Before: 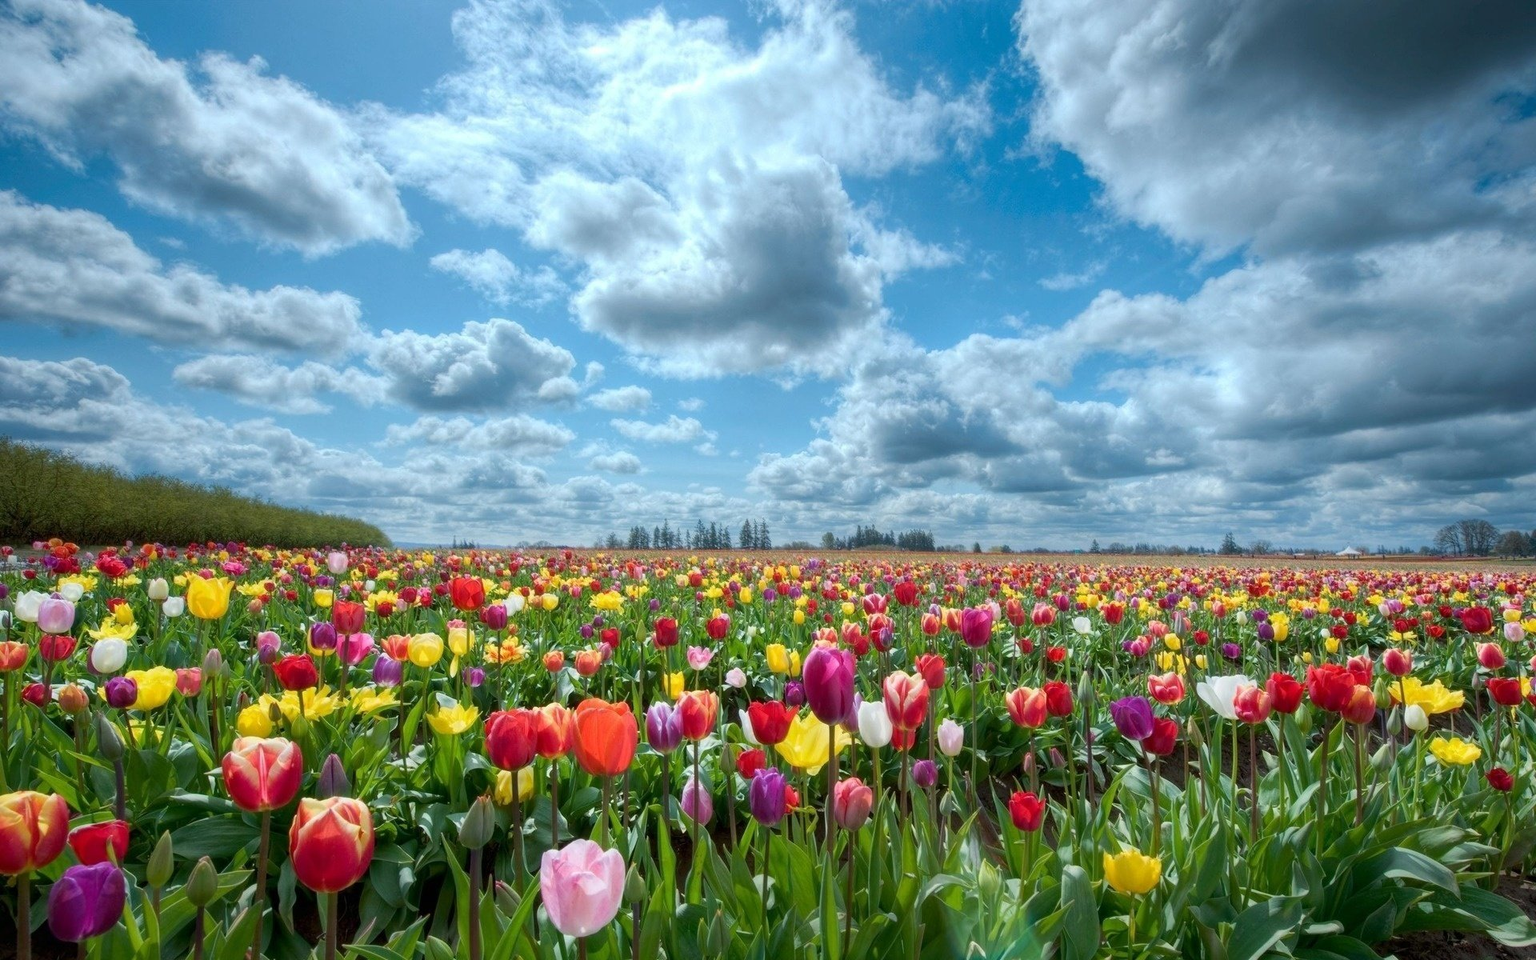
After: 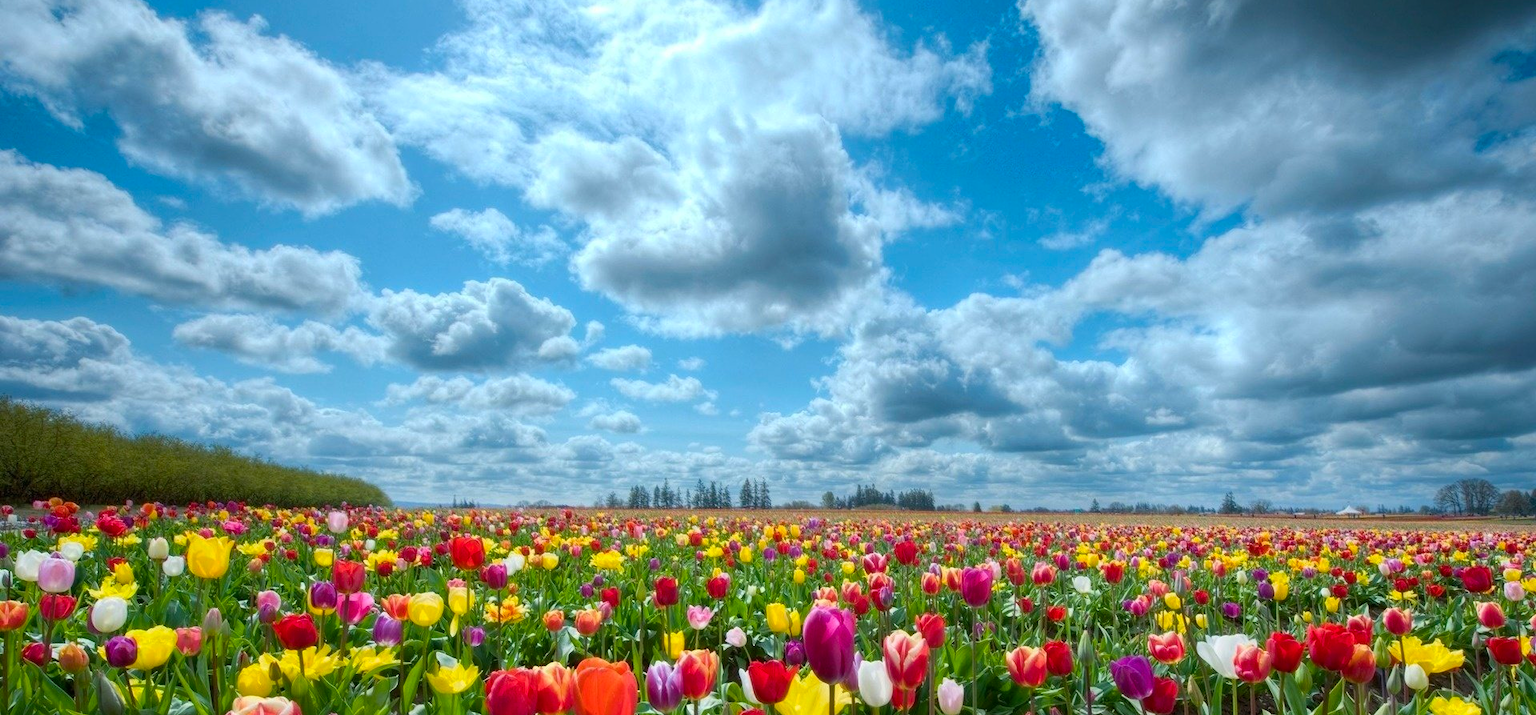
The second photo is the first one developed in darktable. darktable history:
crop: top 4.289%, bottom 21.195%
color balance rgb: perceptual saturation grading › global saturation 12.554%, global vibrance 20%
